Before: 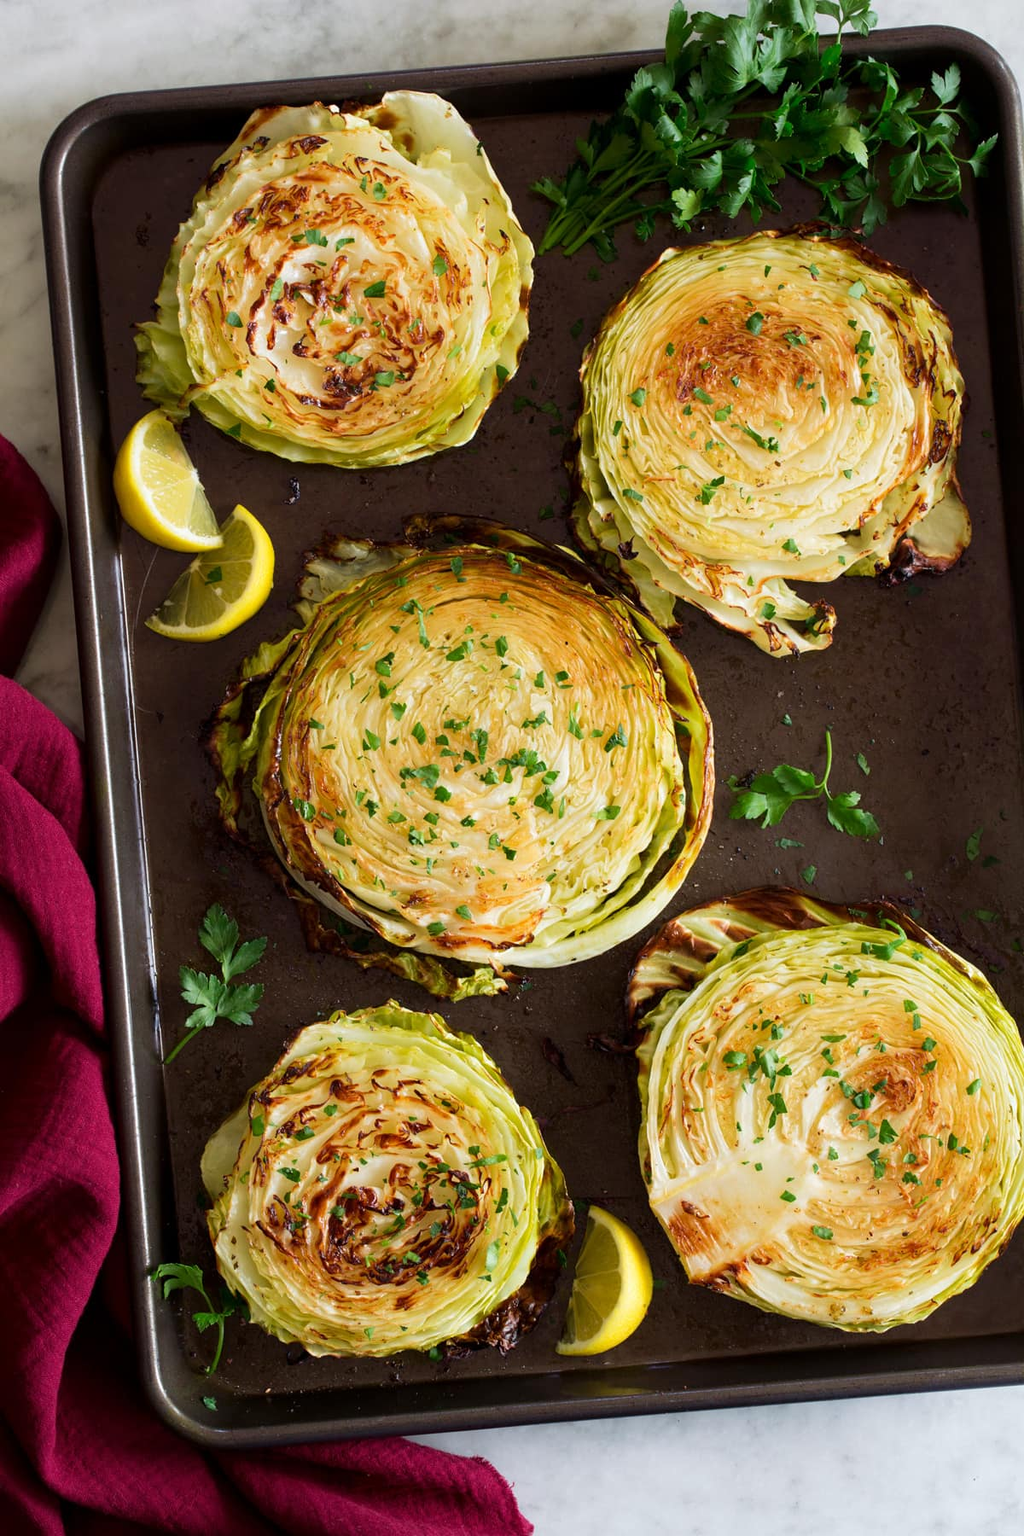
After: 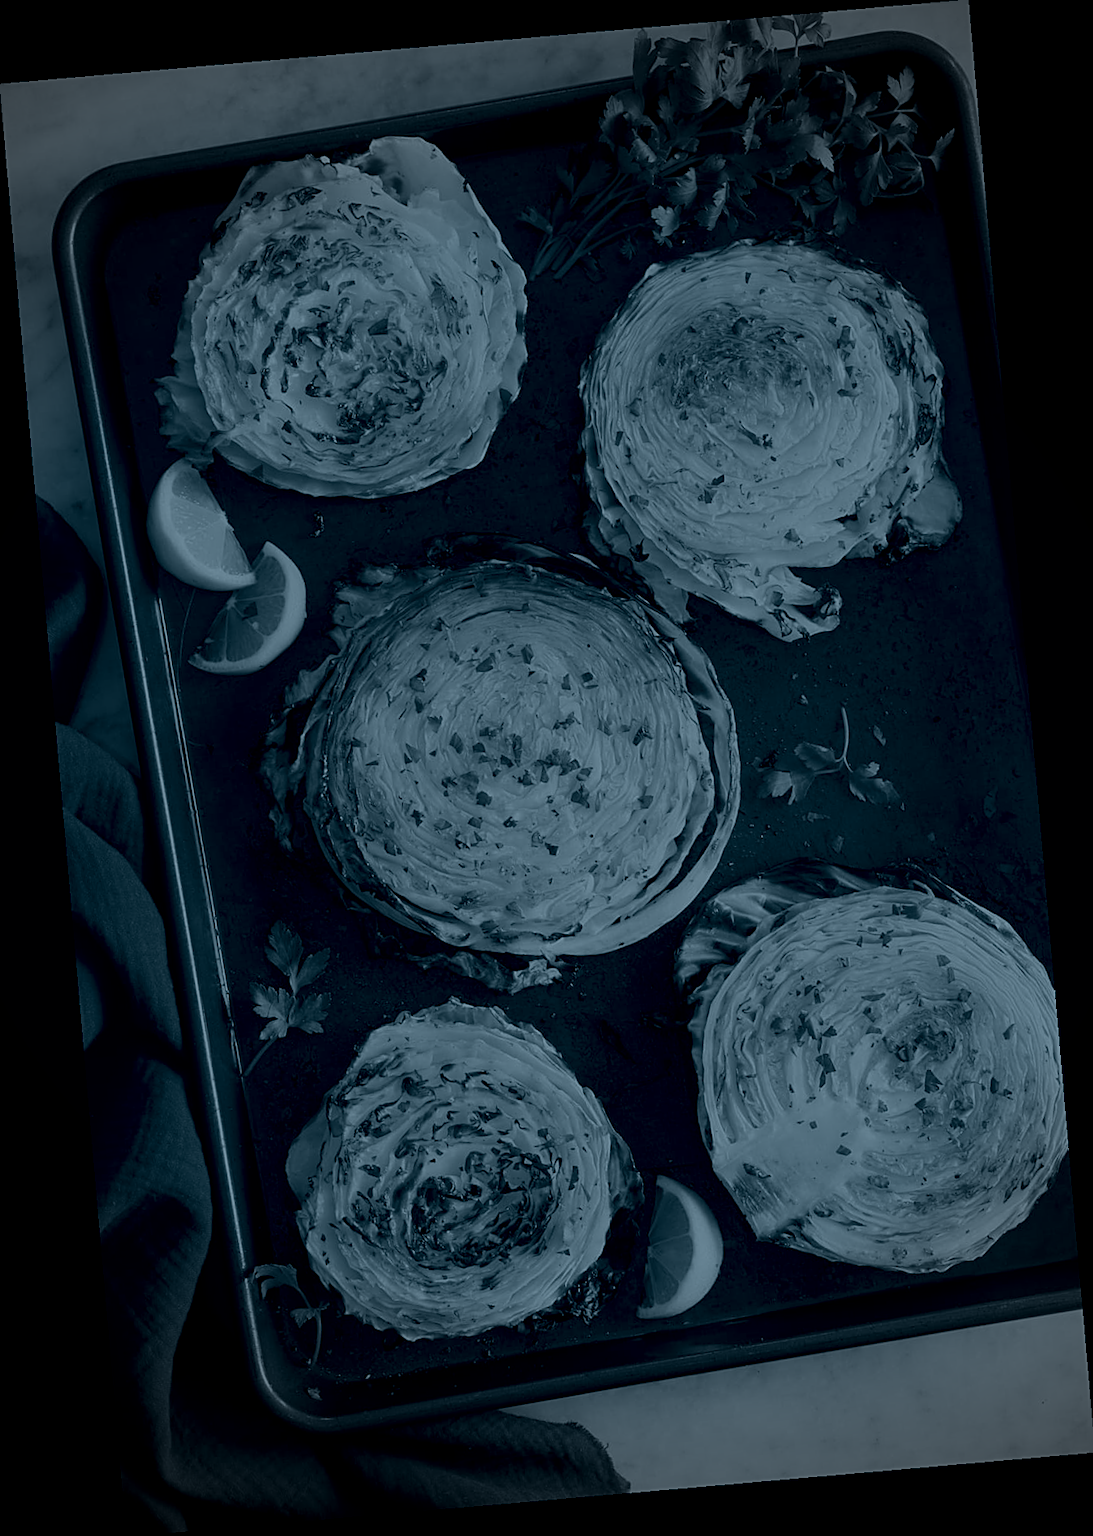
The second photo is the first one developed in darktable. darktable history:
rotate and perspective: rotation -4.98°, automatic cropping off
colorize: hue 194.4°, saturation 29%, source mix 61.75%, lightness 3.98%, version 1
sharpen: on, module defaults
color correction: highlights a* 19.5, highlights b* -11.53, saturation 1.69
vignetting: fall-off start 75%, brightness -0.692, width/height ratio 1.084
